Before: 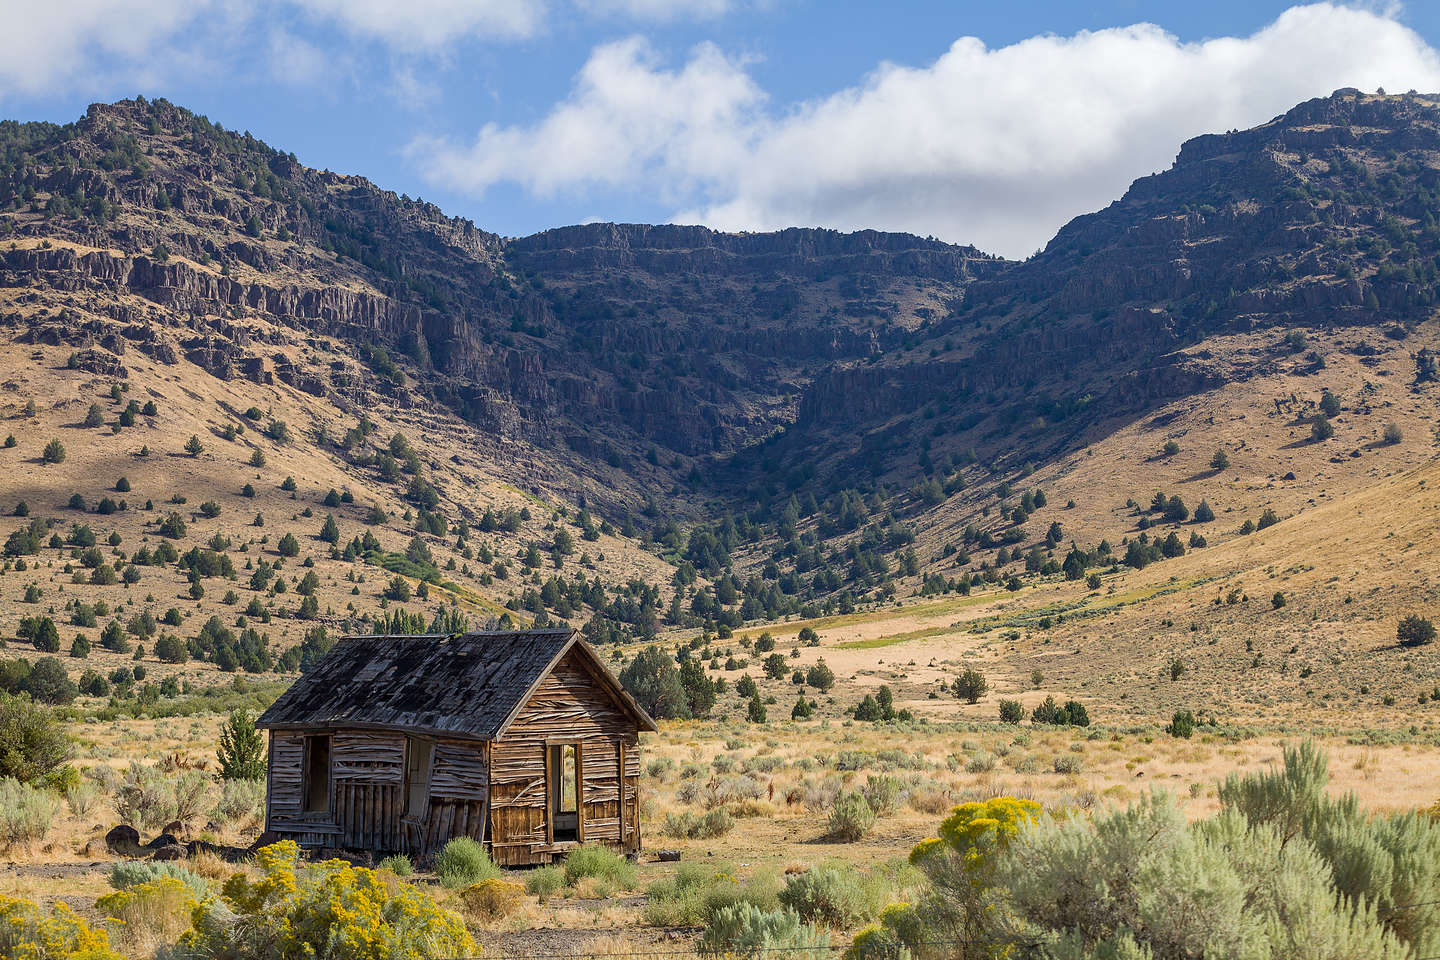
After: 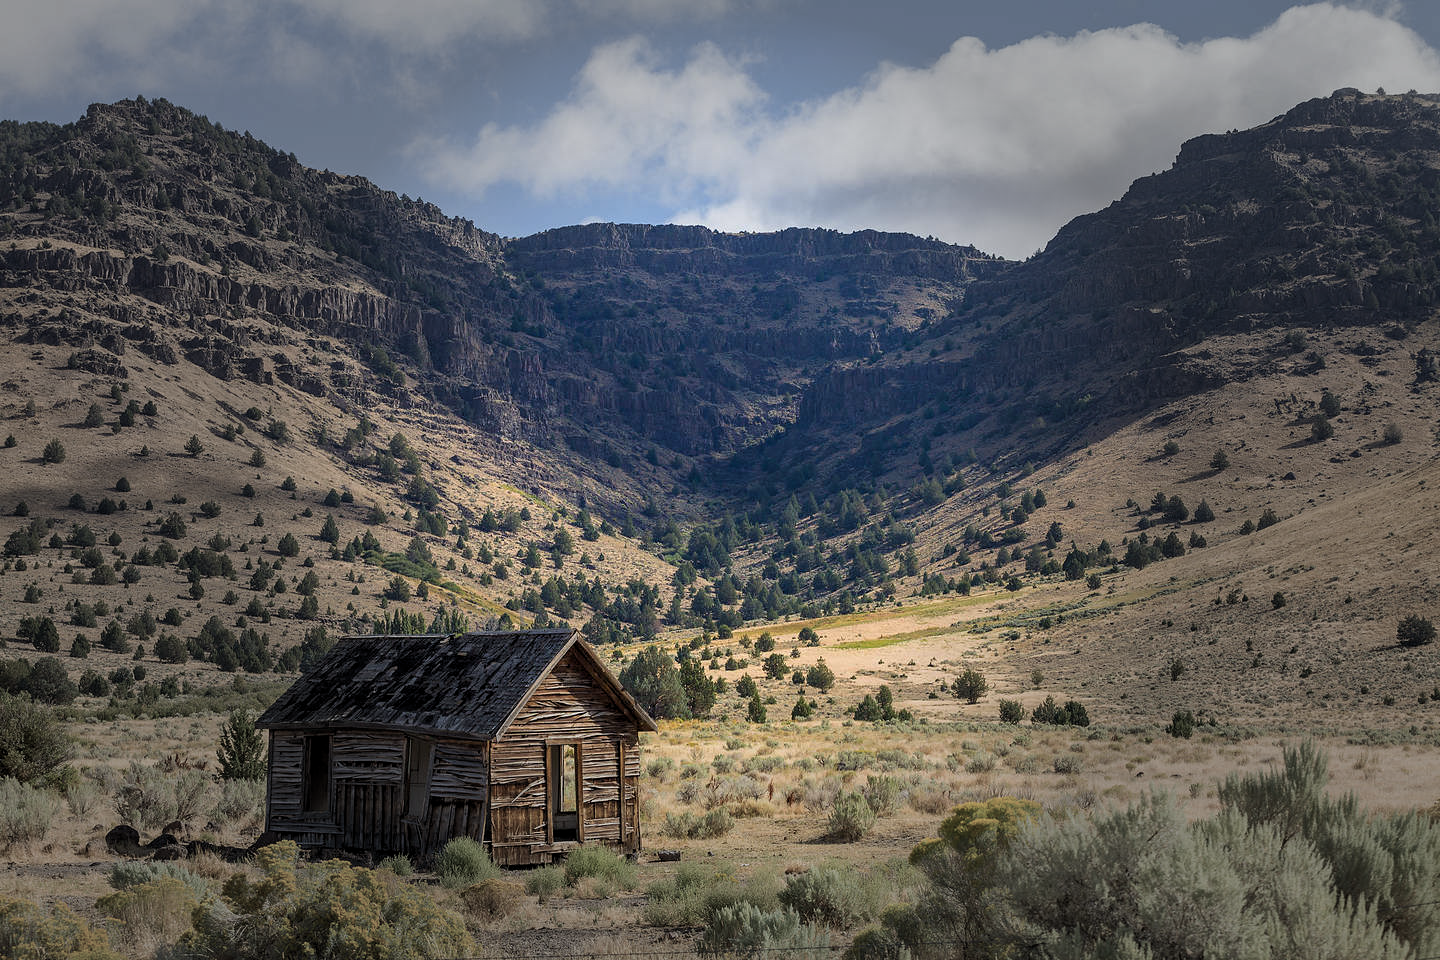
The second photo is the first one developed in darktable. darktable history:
levels: levels [0.026, 0.507, 0.987]
vignetting: fall-off start 31.28%, fall-off radius 34.64%, brightness -0.575
